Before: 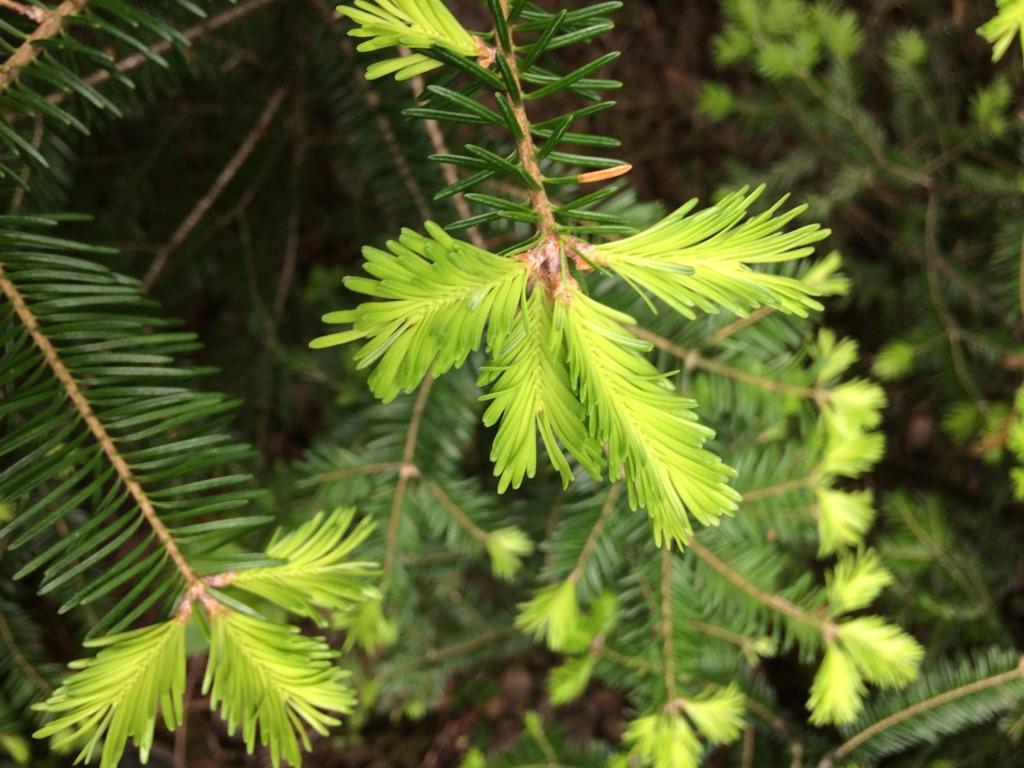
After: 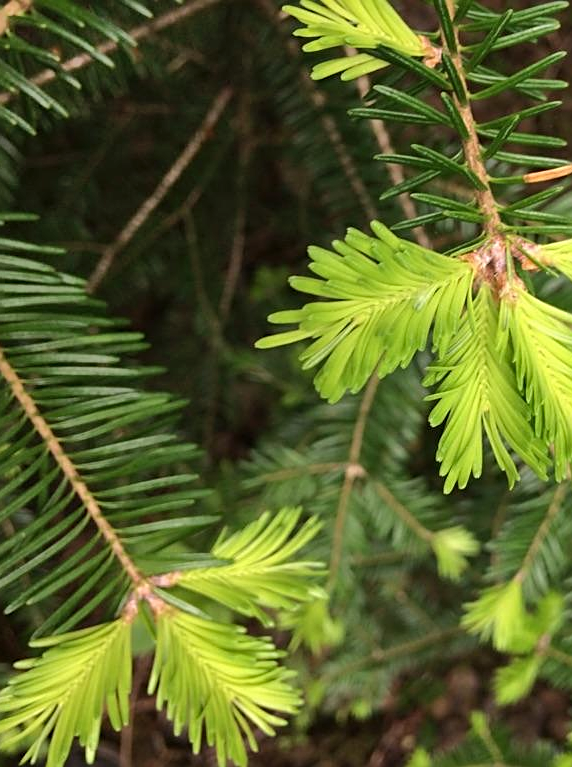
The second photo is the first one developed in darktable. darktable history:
crop: left 5.291%, right 38.769%
shadows and highlights: highlights color adjustment 46.38%, soften with gaussian
sharpen: on, module defaults
